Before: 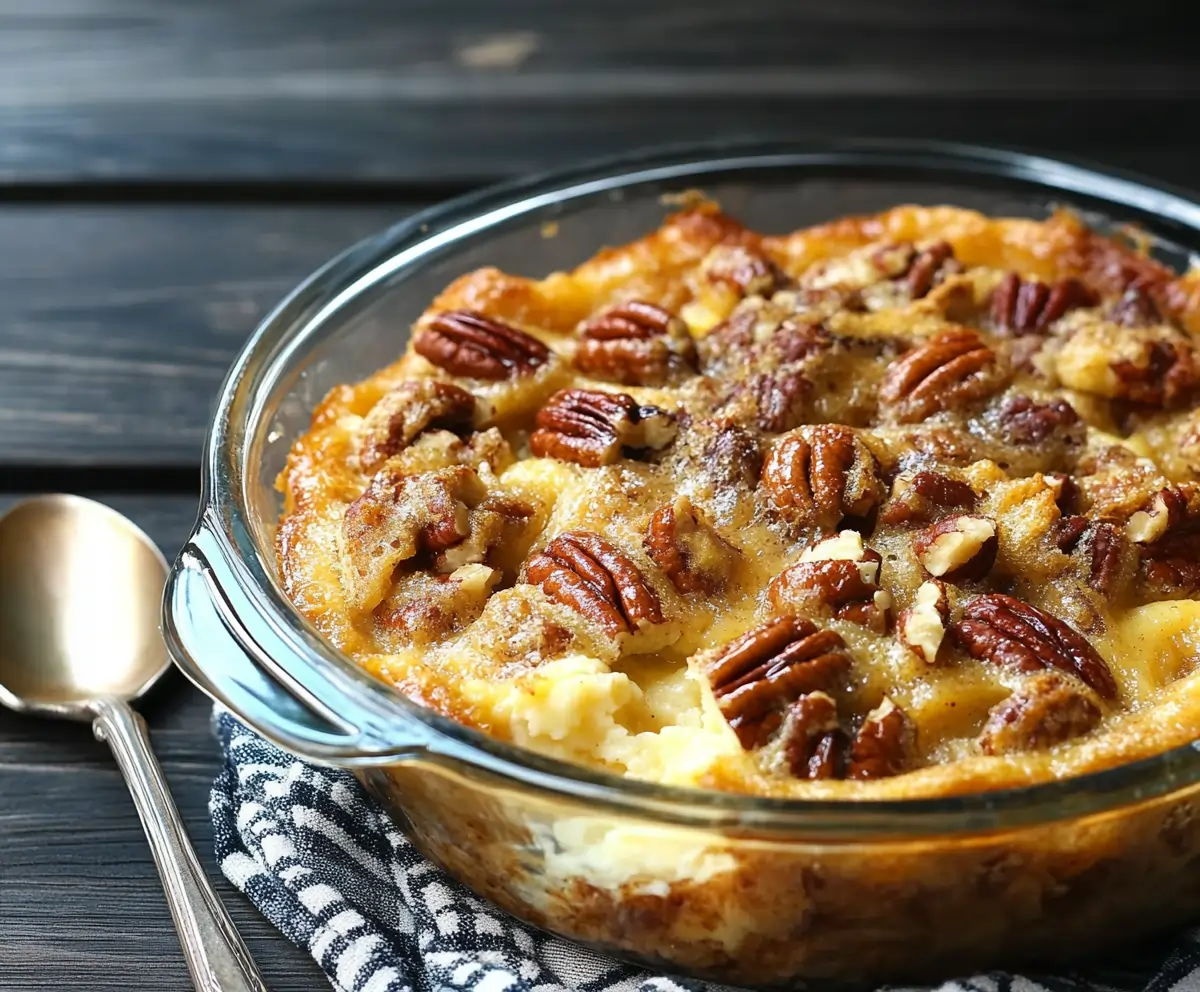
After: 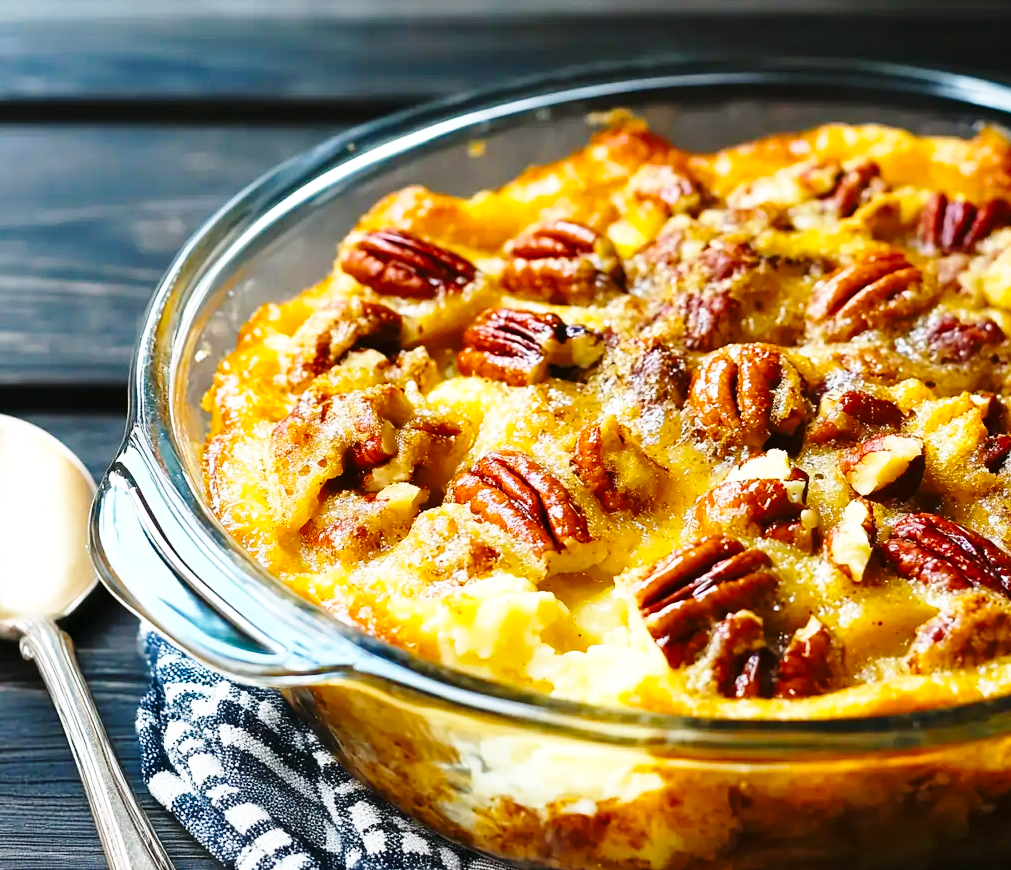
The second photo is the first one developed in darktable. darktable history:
crop: left 6.144%, top 8.217%, right 9.534%, bottom 4.072%
base curve: curves: ch0 [(0, 0) (0.028, 0.03) (0.121, 0.232) (0.46, 0.748) (0.859, 0.968) (1, 1)], preserve colors none
color balance rgb: linear chroma grading › global chroma 8.89%, perceptual saturation grading › global saturation 19.315%
